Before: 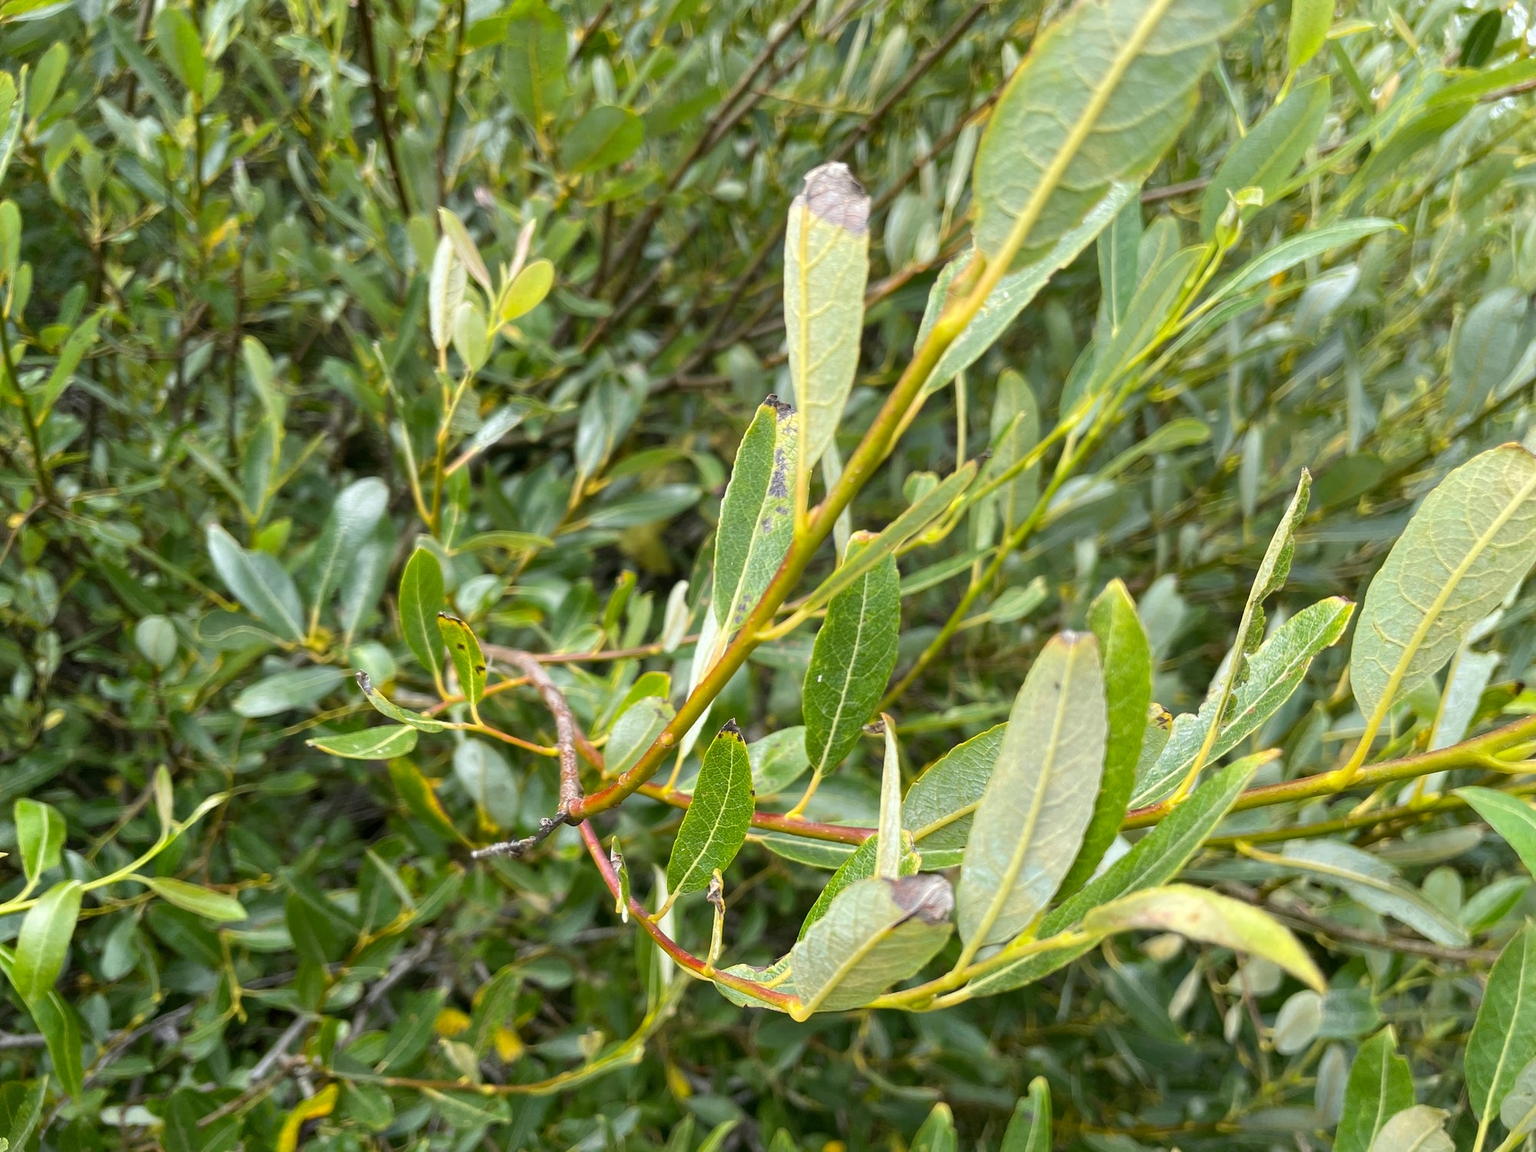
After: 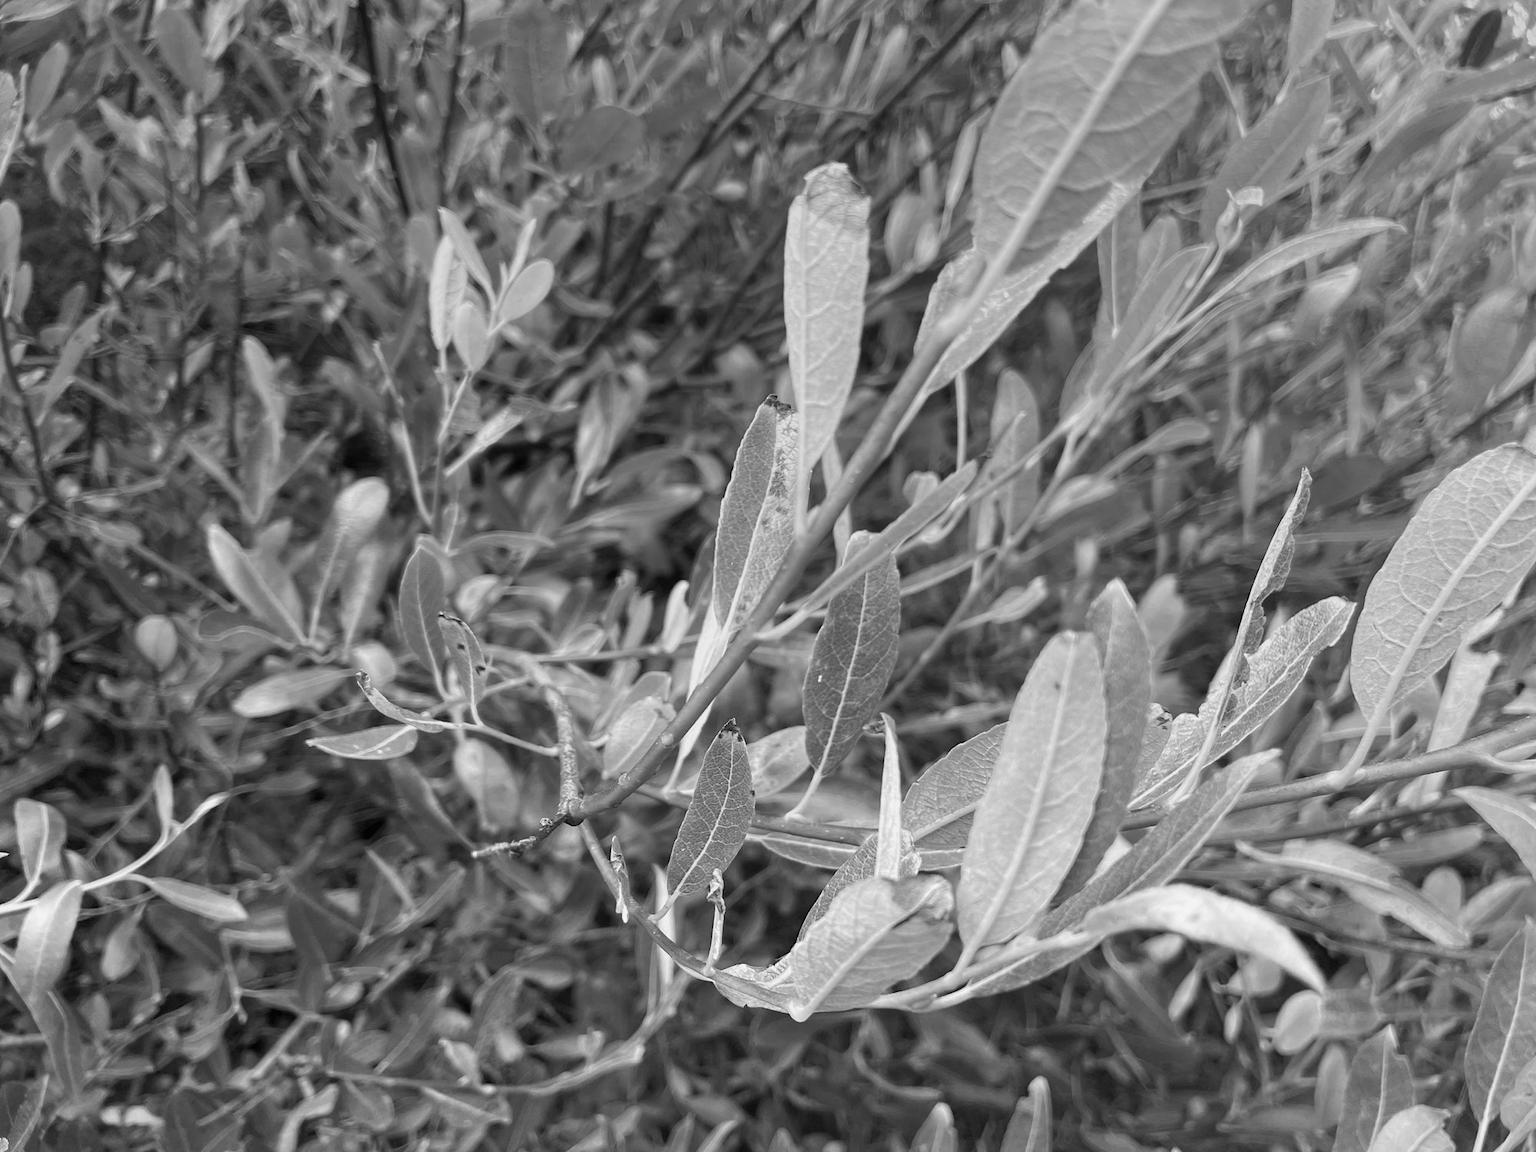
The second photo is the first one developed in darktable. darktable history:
graduated density: on, module defaults
monochrome: on, module defaults
